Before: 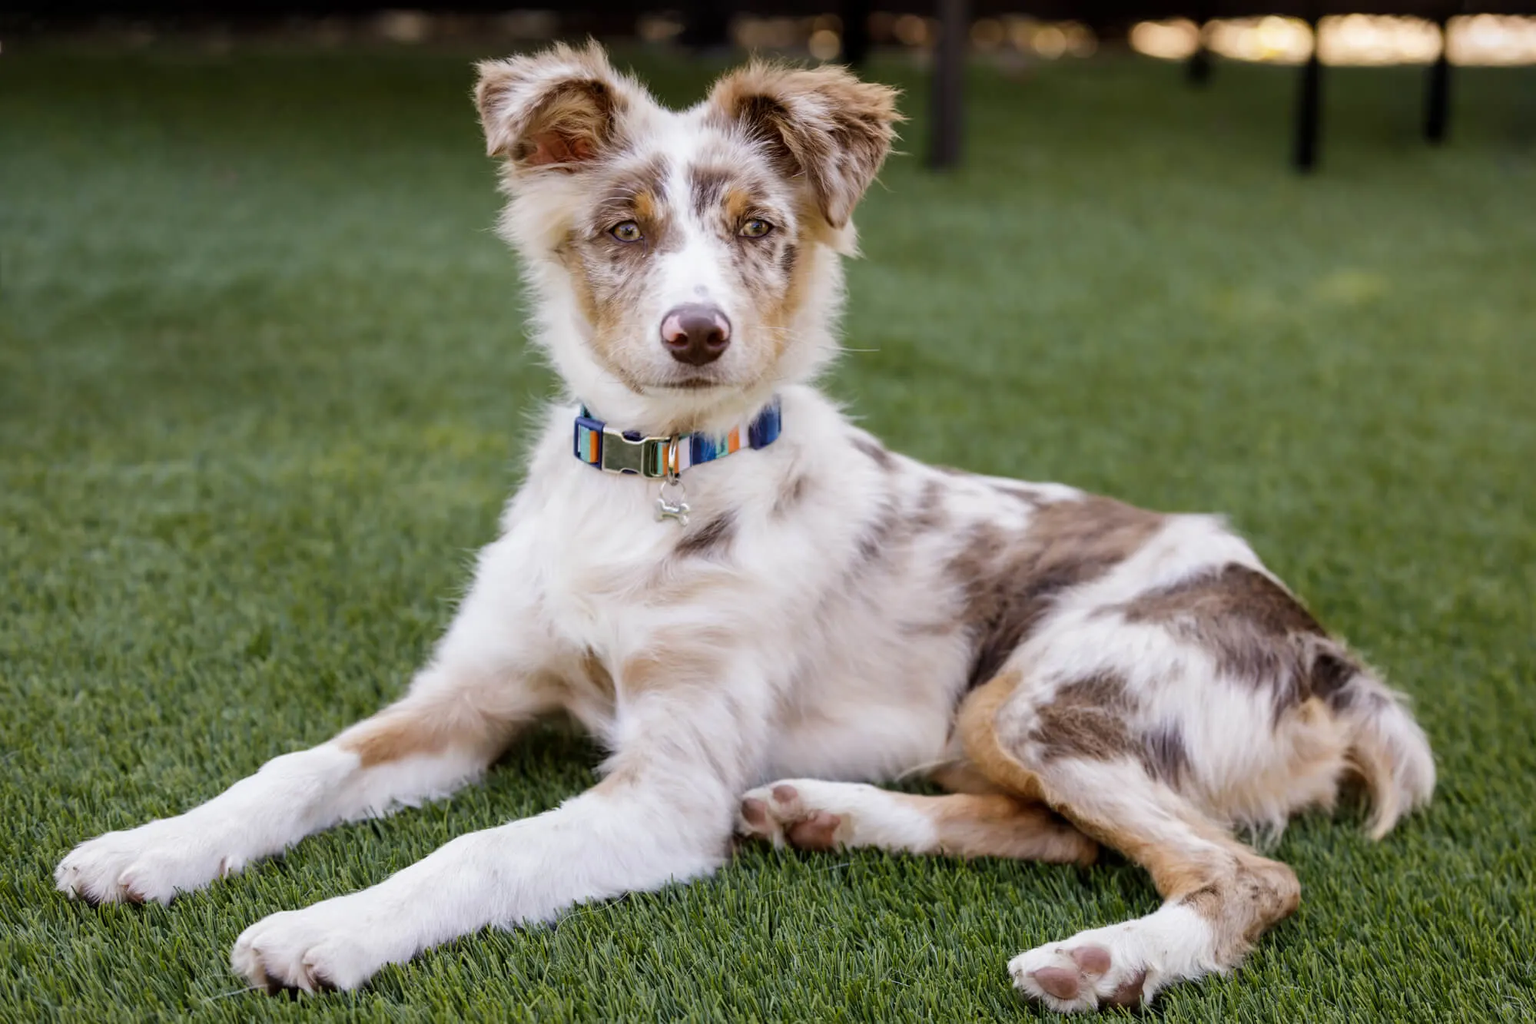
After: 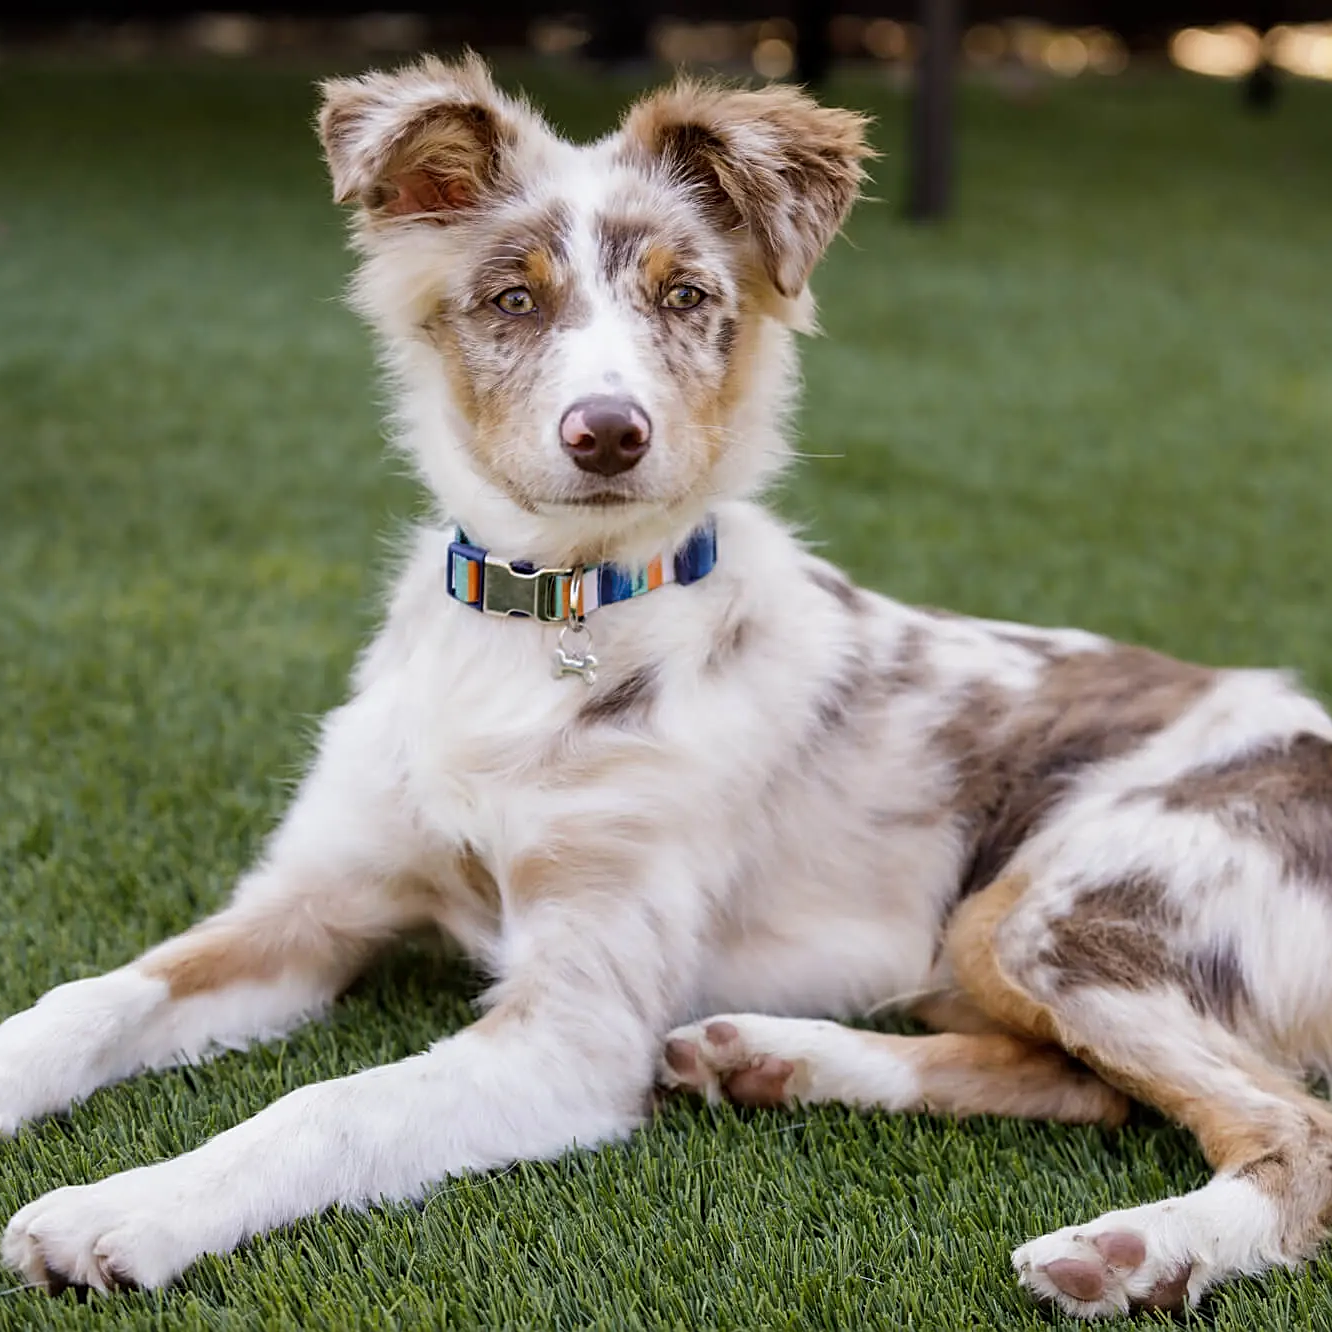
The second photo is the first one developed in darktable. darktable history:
sharpen: on, module defaults
crop and rotate: left 15.055%, right 18.278%
